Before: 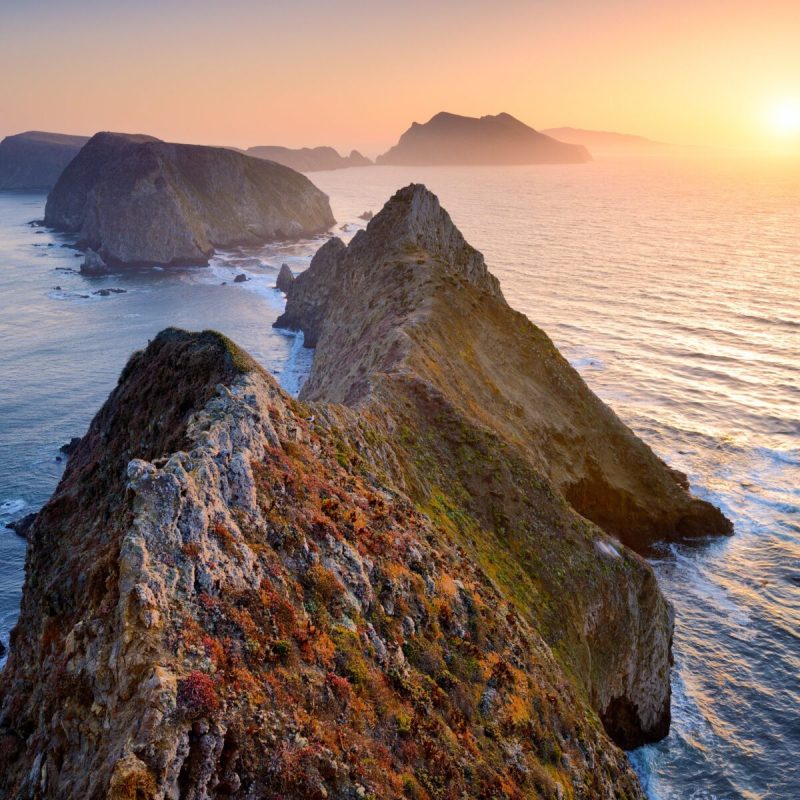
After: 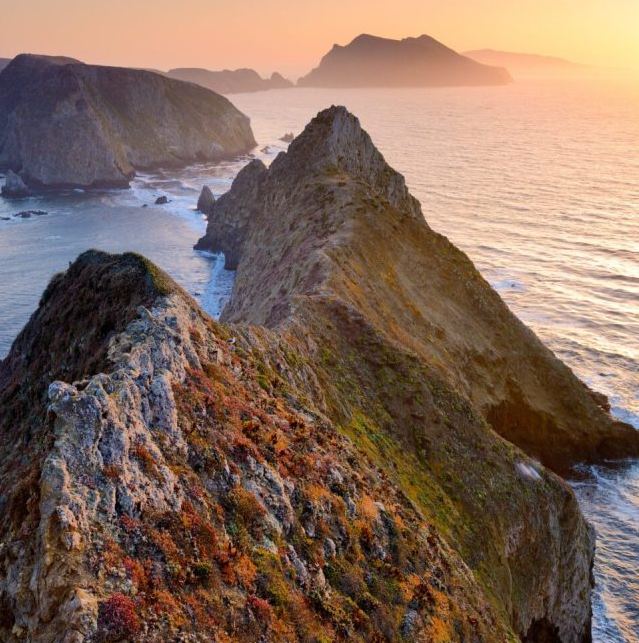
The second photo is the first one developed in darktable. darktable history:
crop and rotate: left 9.998%, top 9.854%, right 10.024%, bottom 9.769%
